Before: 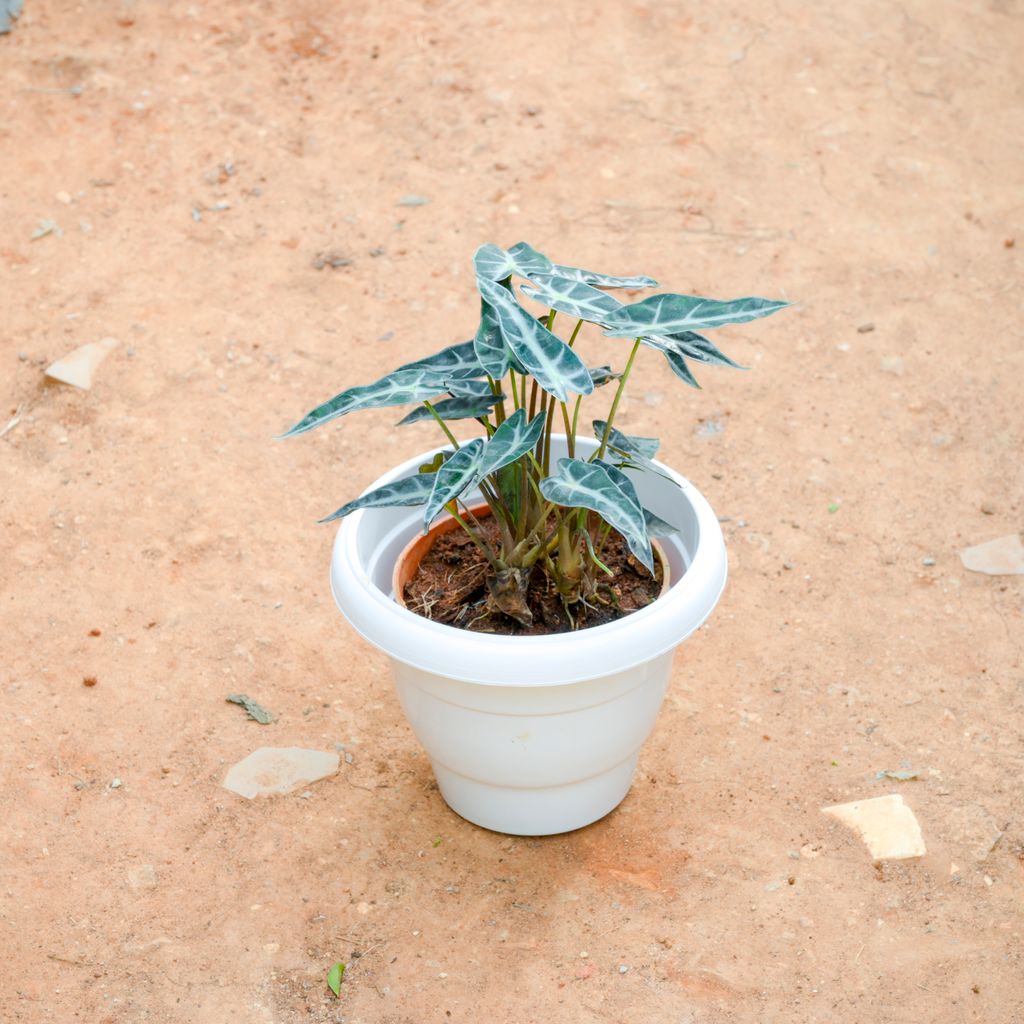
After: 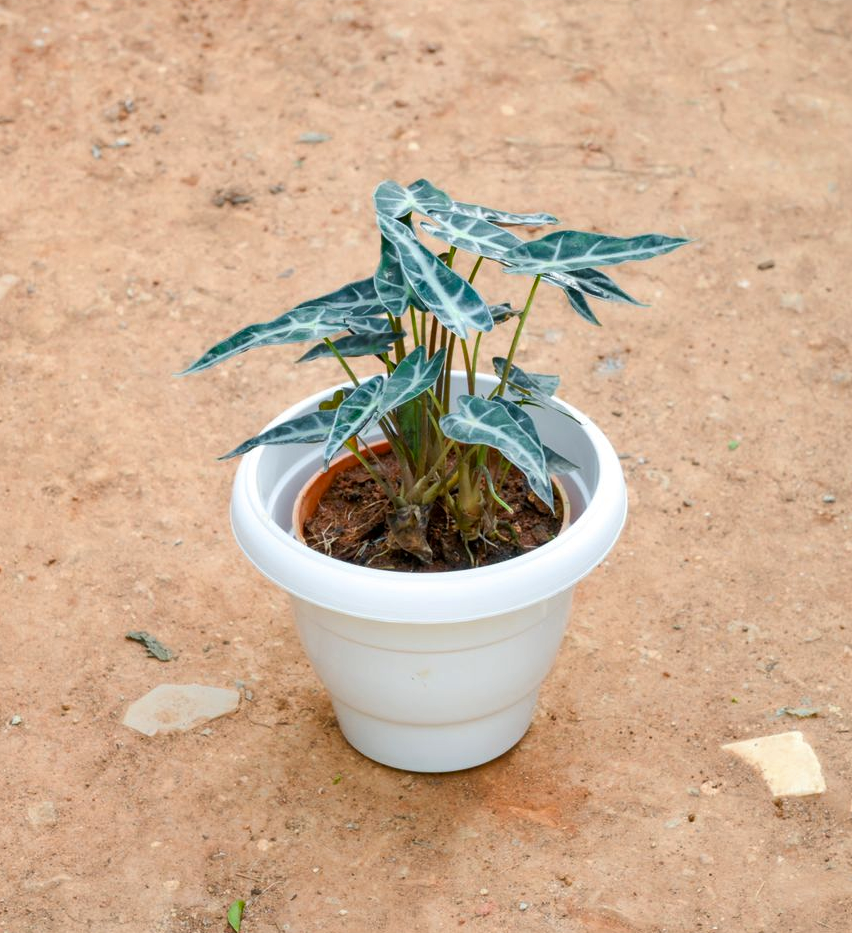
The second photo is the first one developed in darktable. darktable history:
shadows and highlights: shadows 61.24, soften with gaussian
crop: left 9.772%, top 6.243%, right 7.008%, bottom 2.552%
